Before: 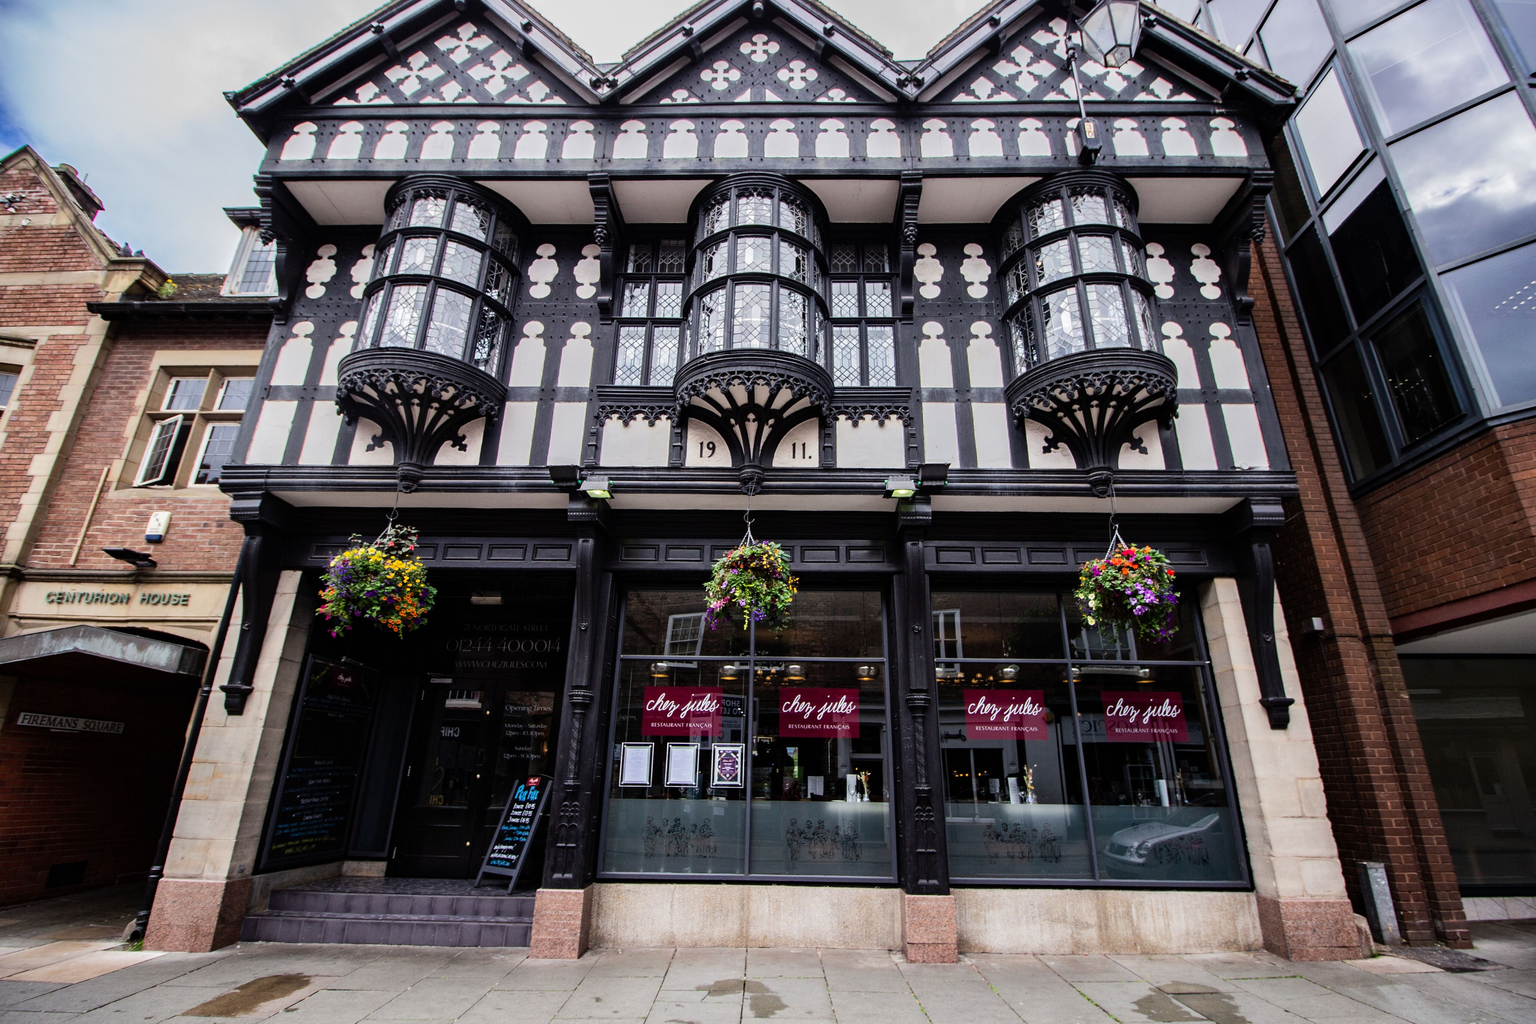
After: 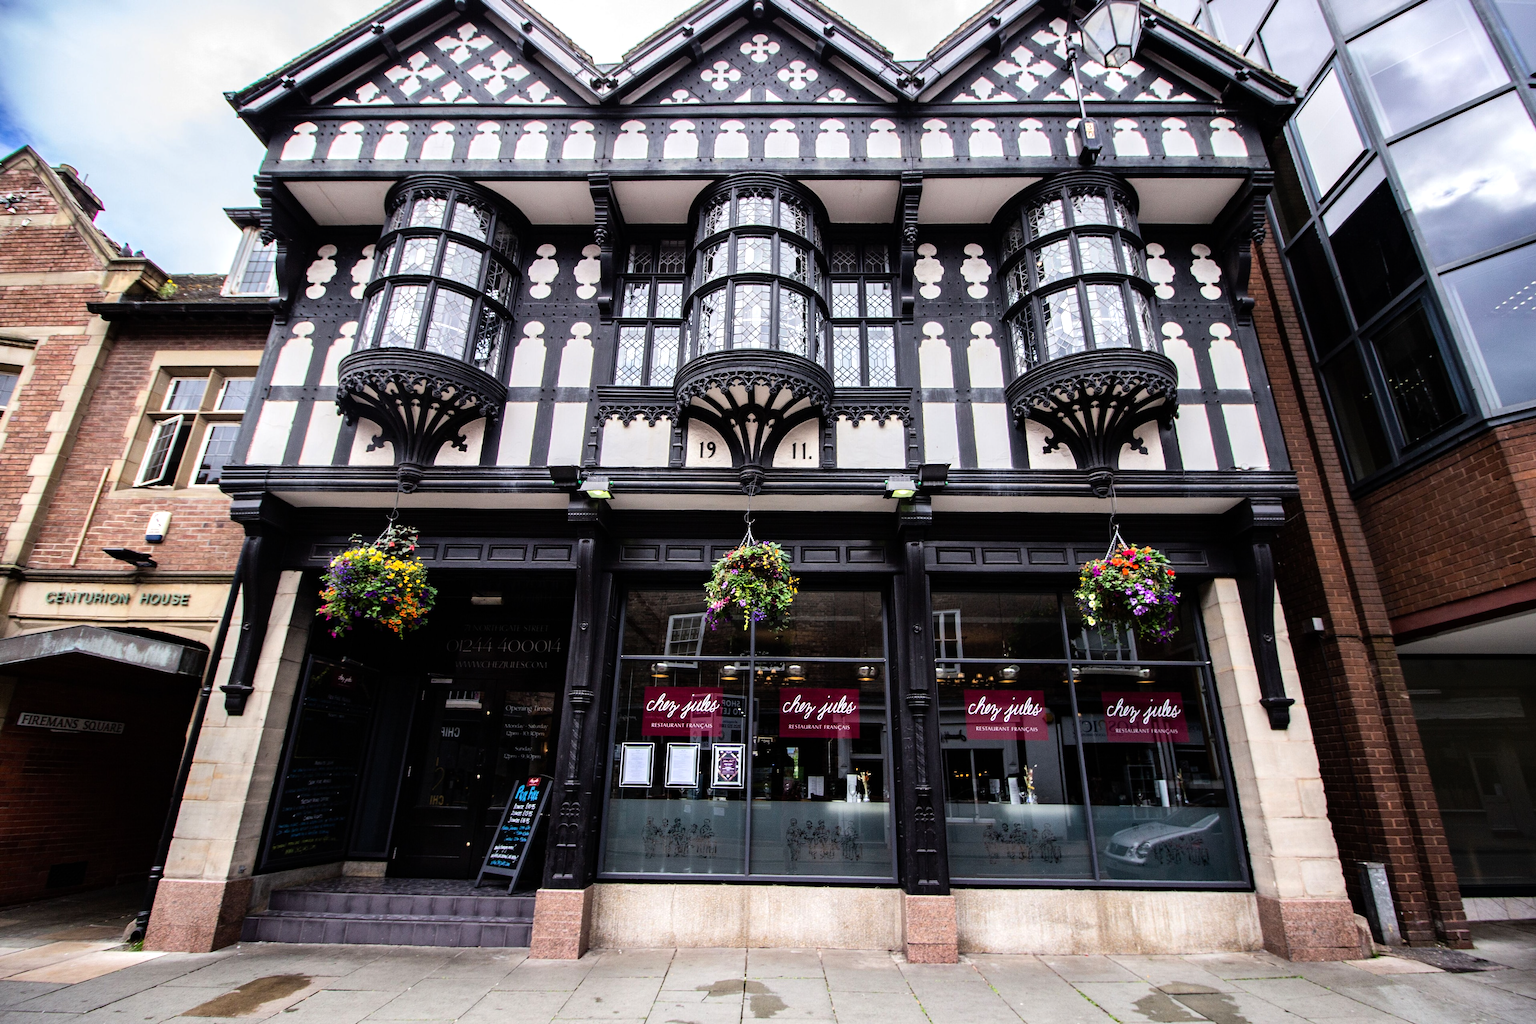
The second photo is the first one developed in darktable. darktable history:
tone equalizer: -8 EV -0.424 EV, -7 EV -0.37 EV, -6 EV -0.358 EV, -5 EV -0.184 EV, -3 EV 0.223 EV, -2 EV 0.309 EV, -1 EV 0.384 EV, +0 EV 0.432 EV
